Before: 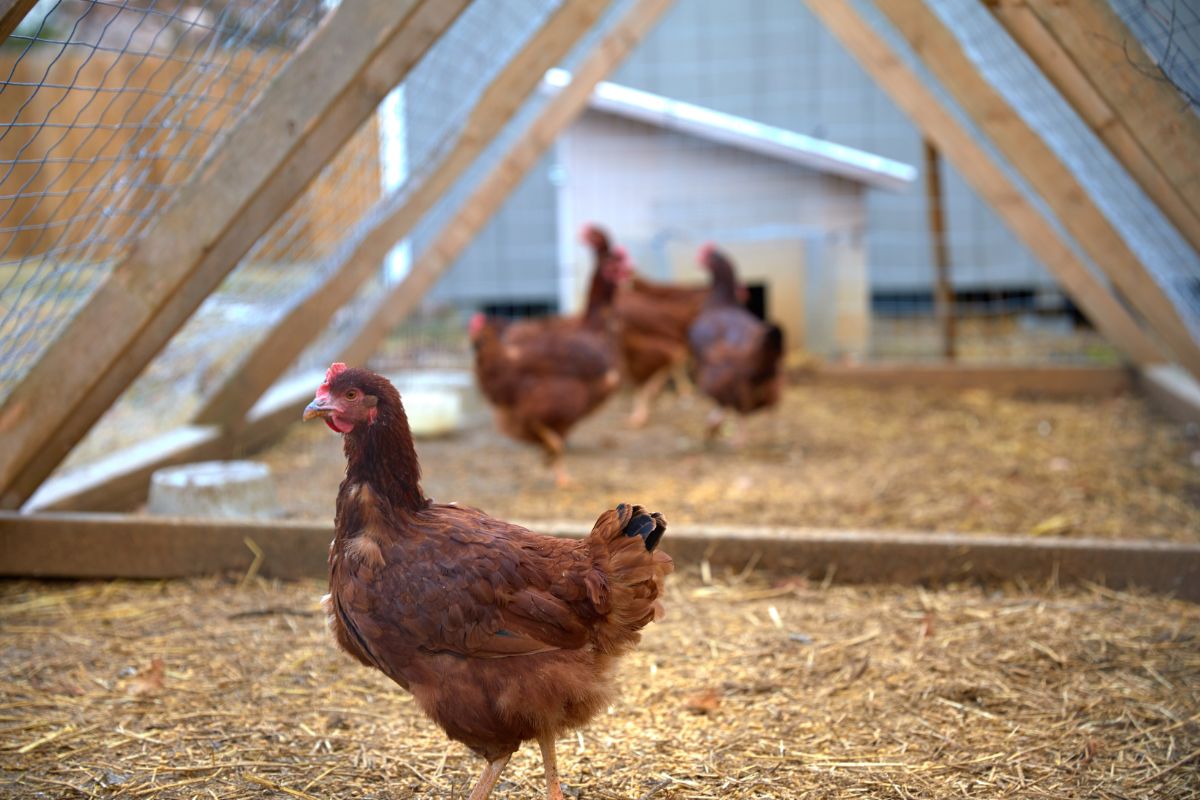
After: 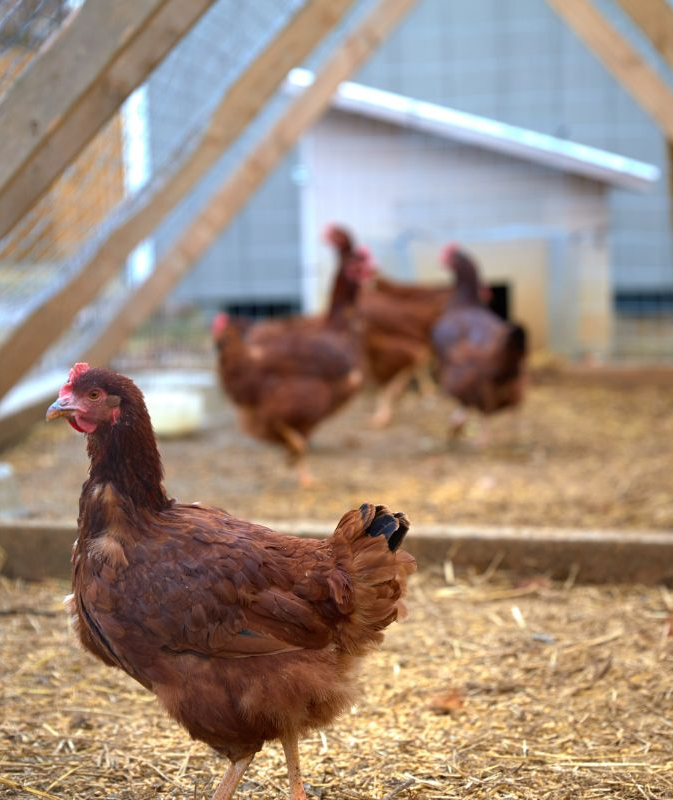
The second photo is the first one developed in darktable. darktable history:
crop: left 21.437%, right 22.479%
